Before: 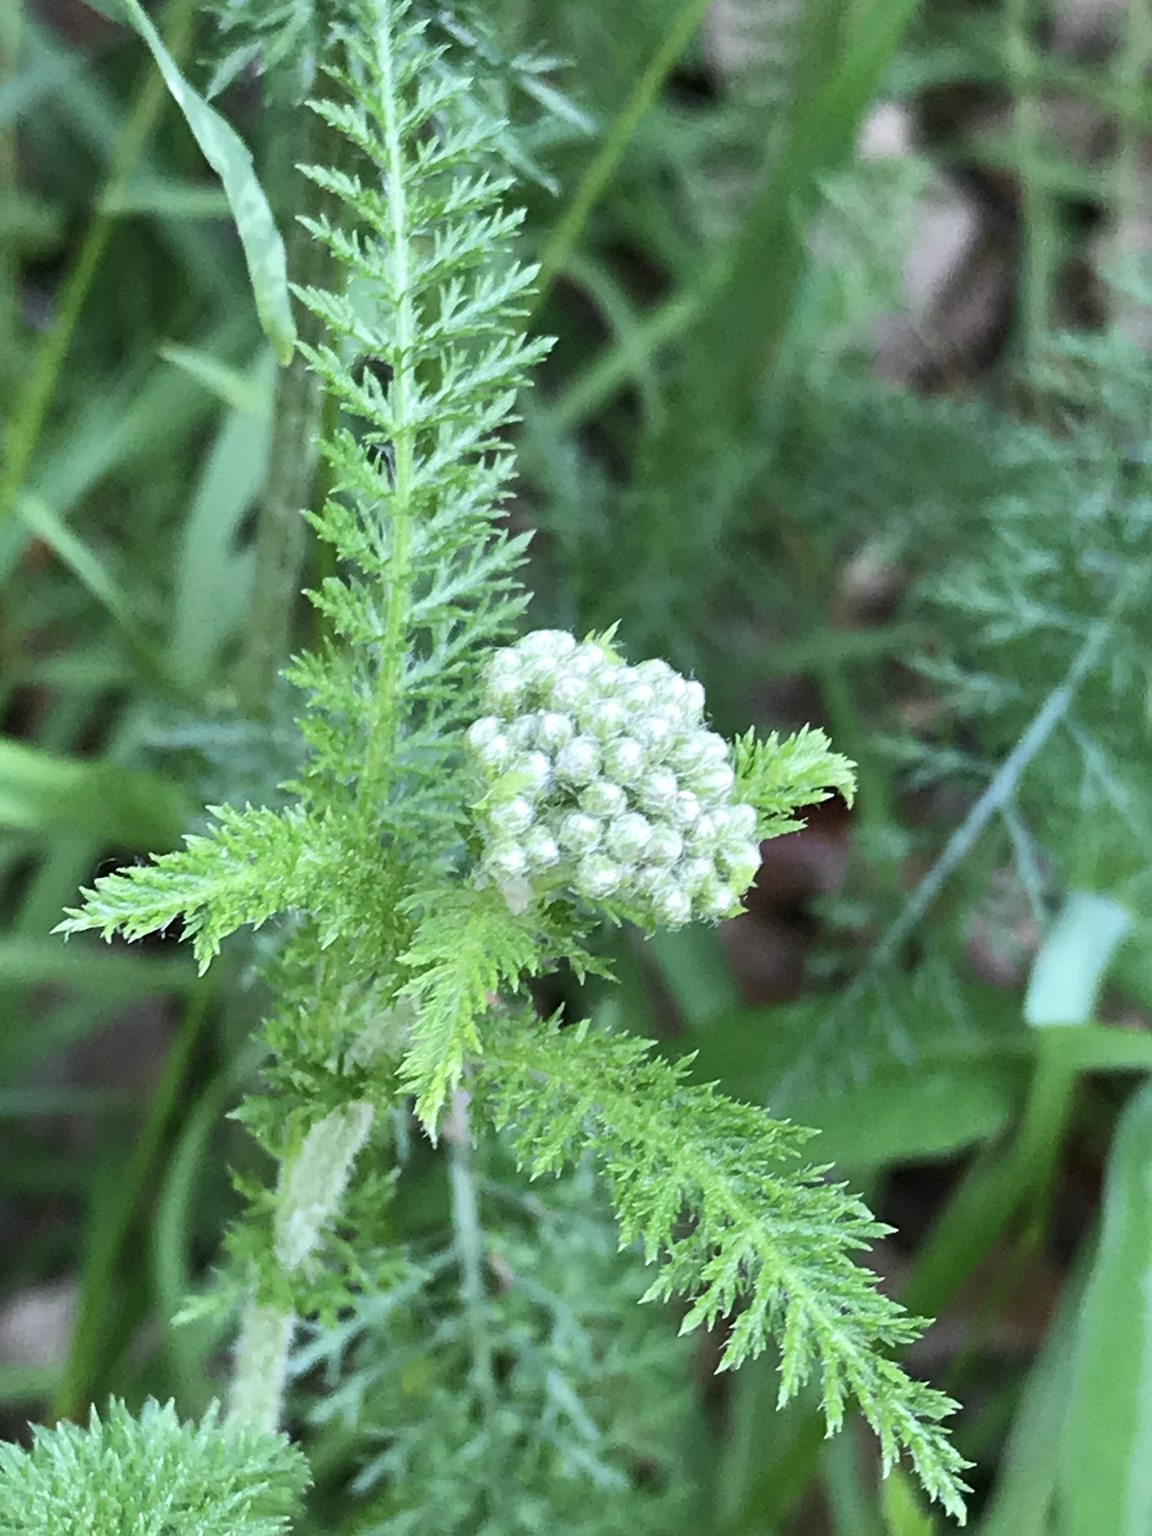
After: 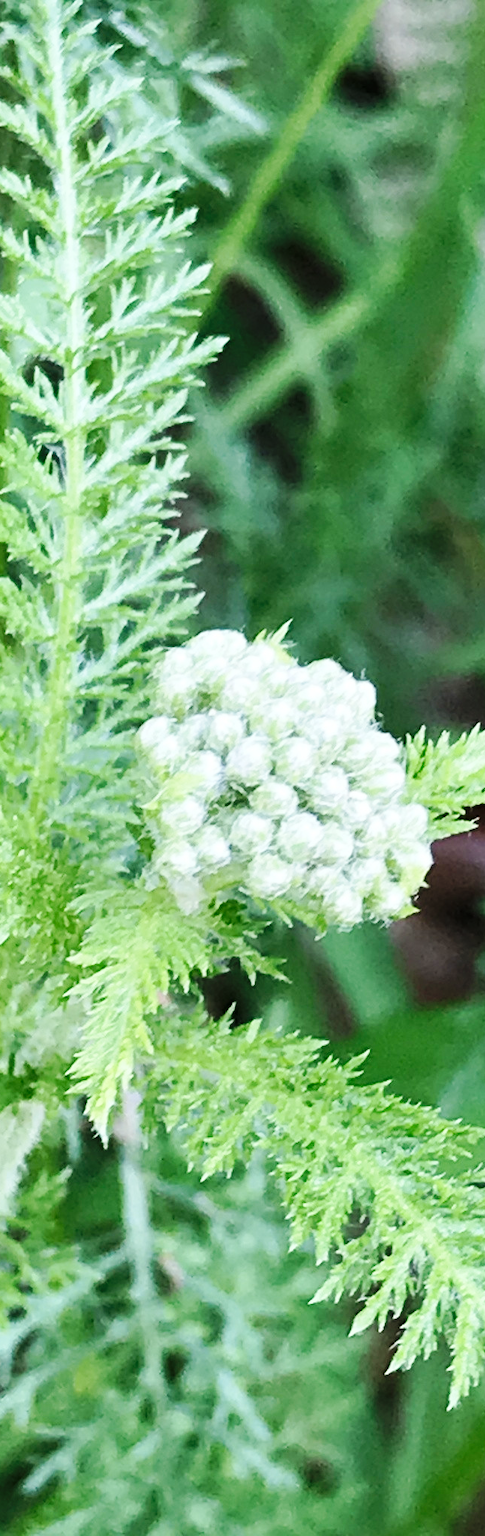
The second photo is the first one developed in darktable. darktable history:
crop: left 28.583%, right 29.231%
base curve: curves: ch0 [(0, 0) (0.032, 0.025) (0.121, 0.166) (0.206, 0.329) (0.605, 0.79) (1, 1)], preserve colors none
